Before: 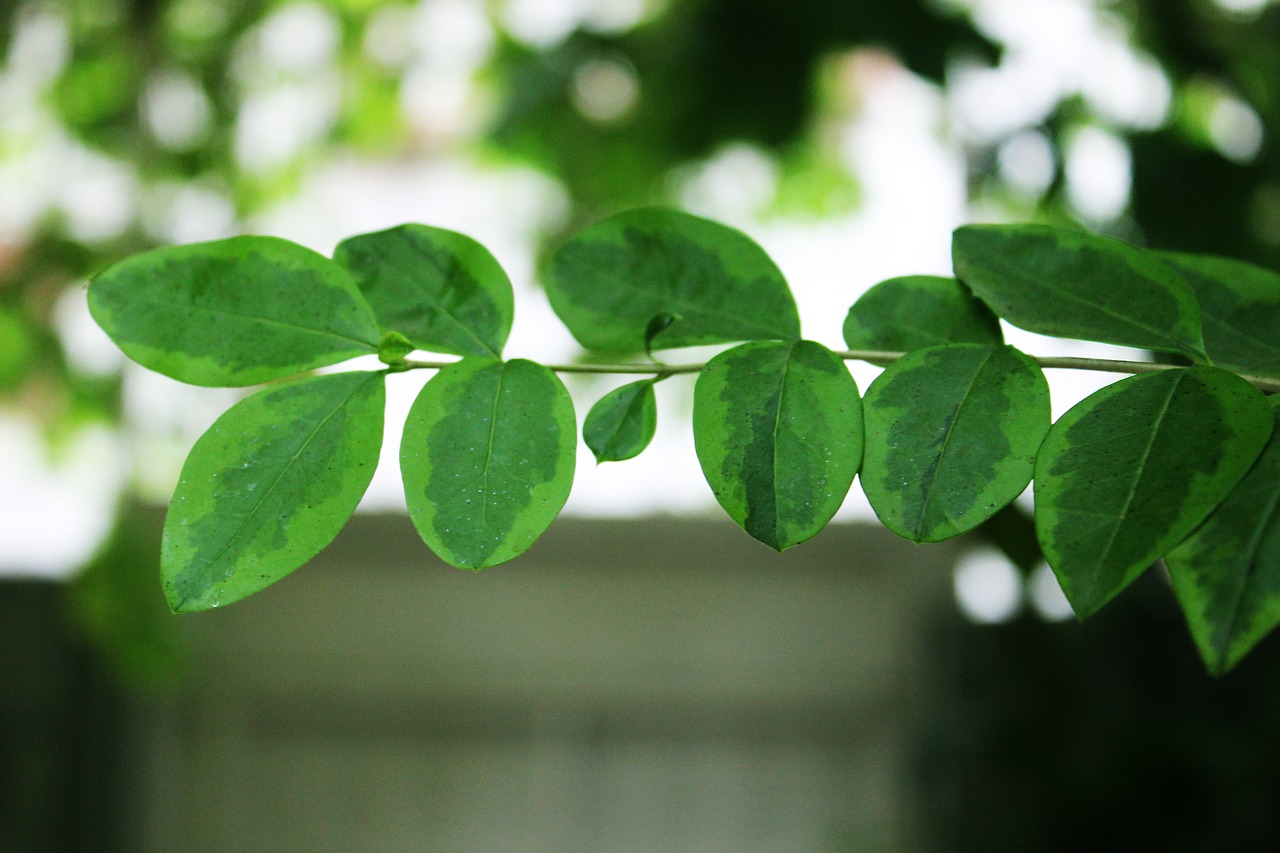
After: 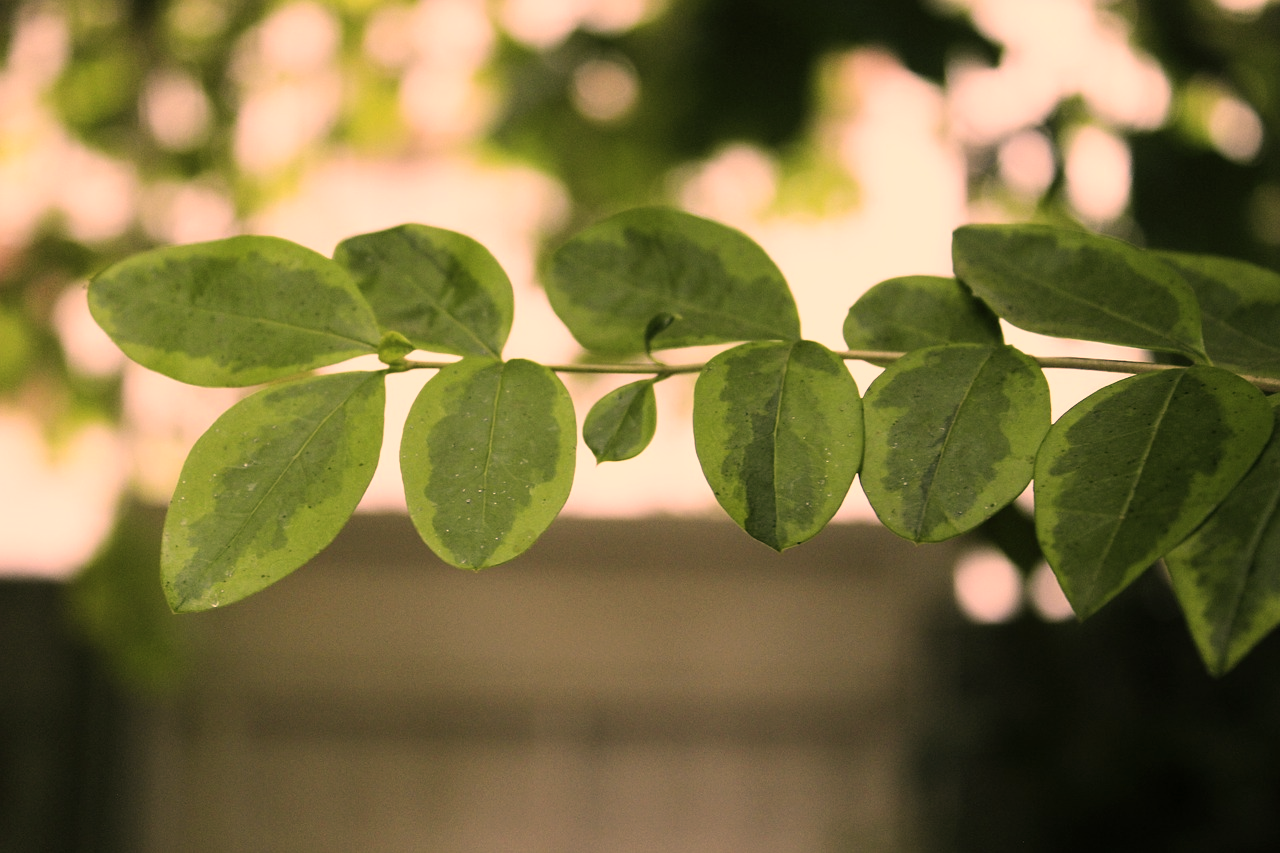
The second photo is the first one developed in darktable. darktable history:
color correction: highlights a* 39.54, highlights b* 39.83, saturation 0.691
